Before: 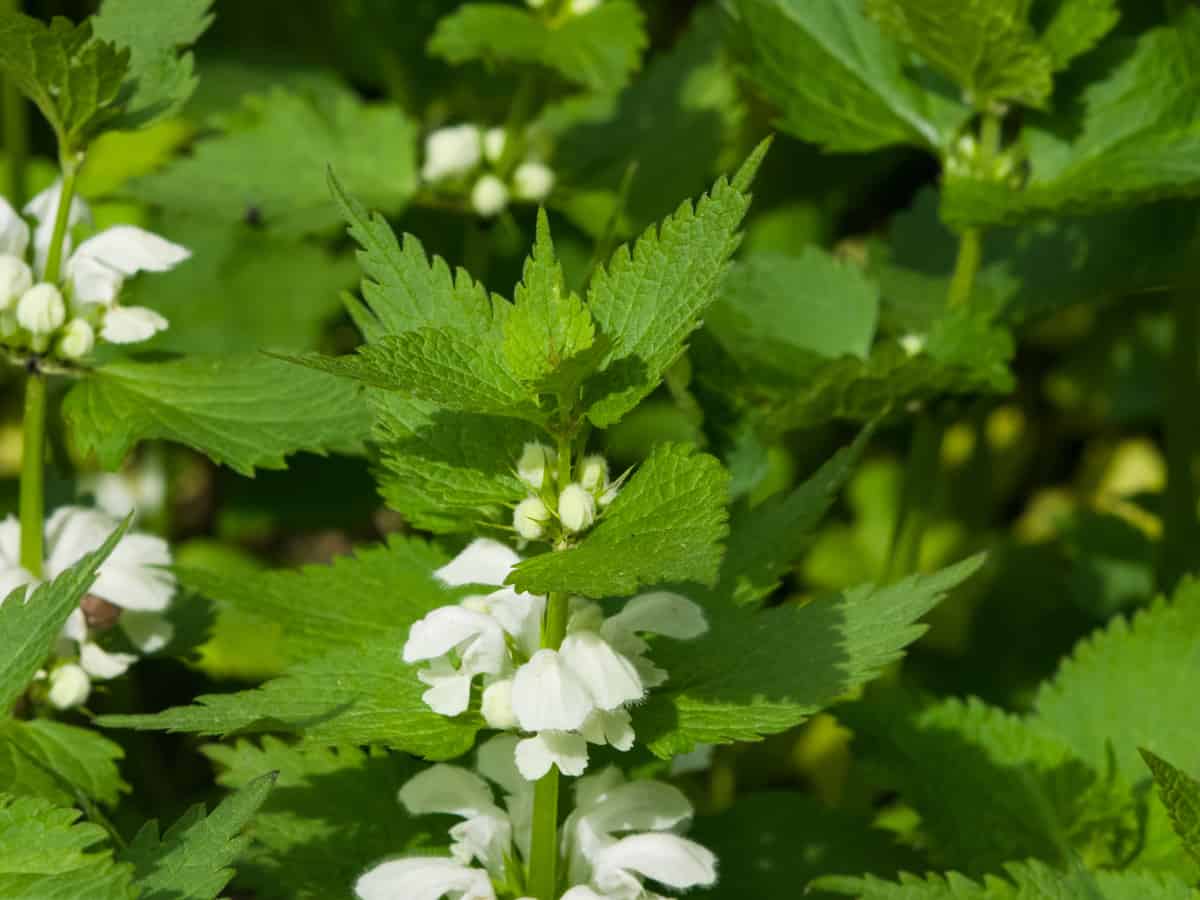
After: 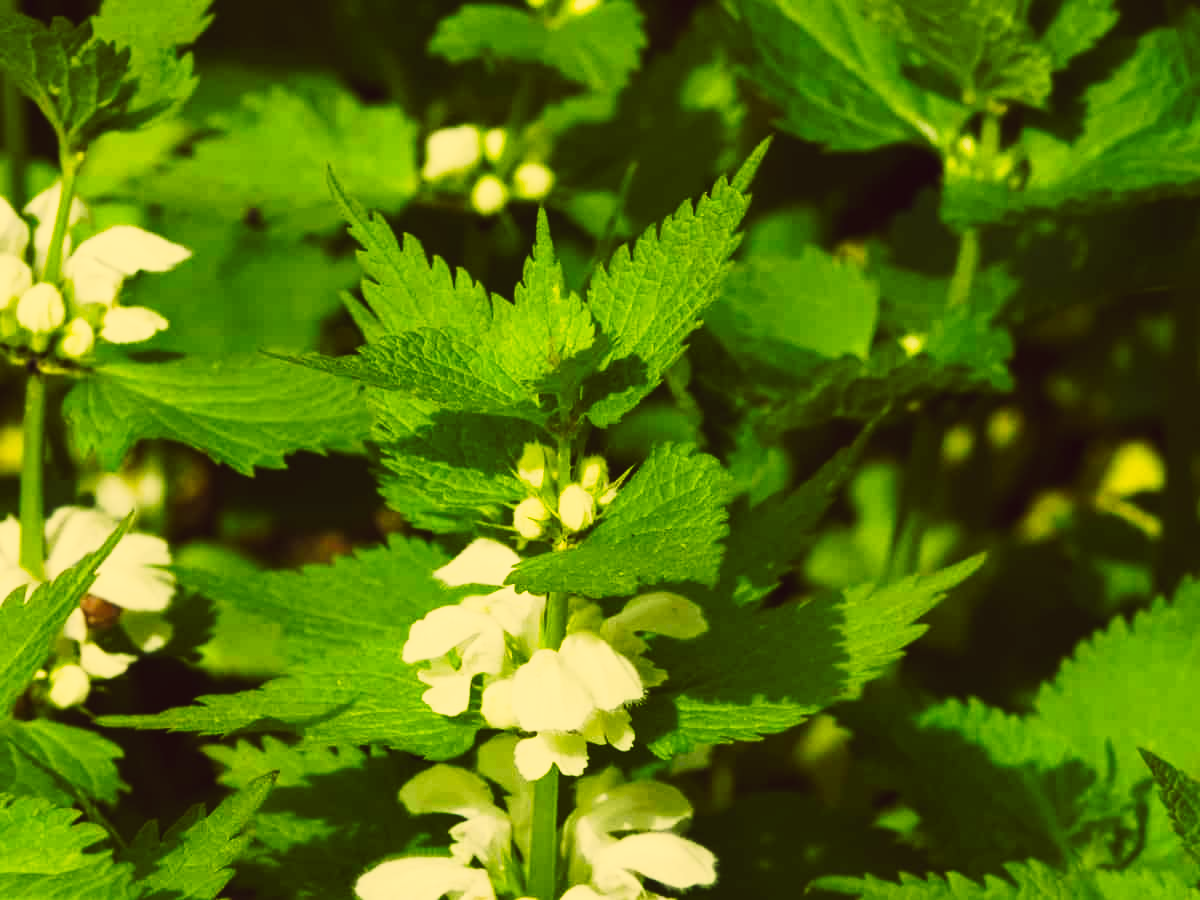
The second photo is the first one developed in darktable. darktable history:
color correction: highlights a* -0.528, highlights b* 39.9, shadows a* 9.81, shadows b* -0.836
tone curve: curves: ch0 [(0, 0.031) (0.145, 0.106) (0.319, 0.269) (0.495, 0.544) (0.707, 0.833) (0.859, 0.931) (1, 0.967)]; ch1 [(0, 0) (0.279, 0.218) (0.424, 0.411) (0.495, 0.504) (0.538, 0.55) (0.578, 0.595) (0.707, 0.778) (1, 1)]; ch2 [(0, 0) (0.125, 0.089) (0.353, 0.329) (0.436, 0.432) (0.552, 0.554) (0.615, 0.674) (1, 1)], preserve colors none
